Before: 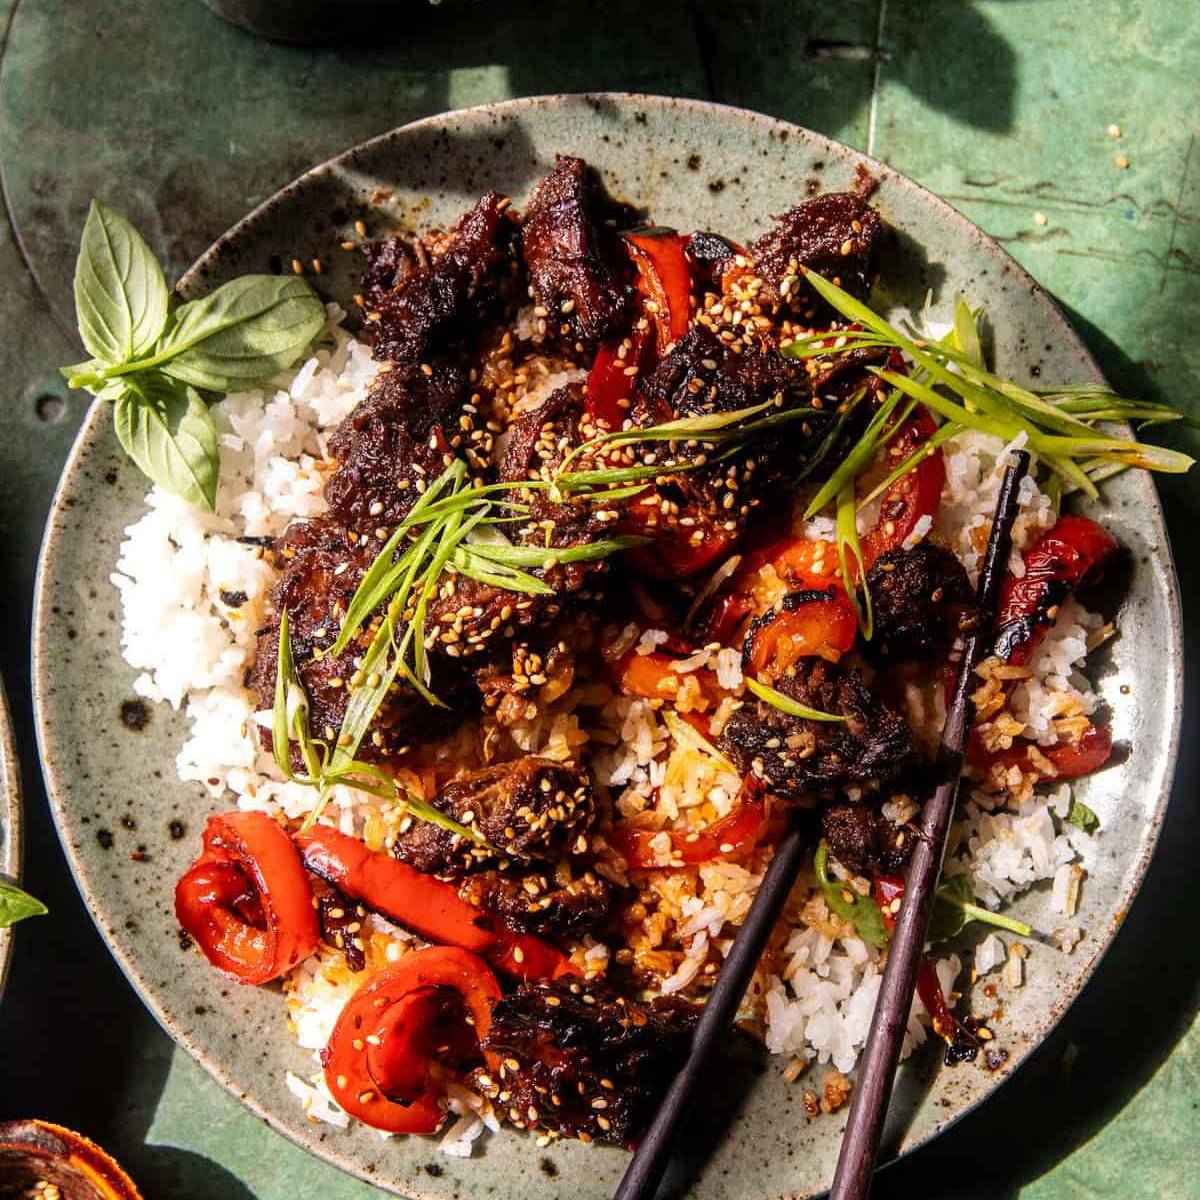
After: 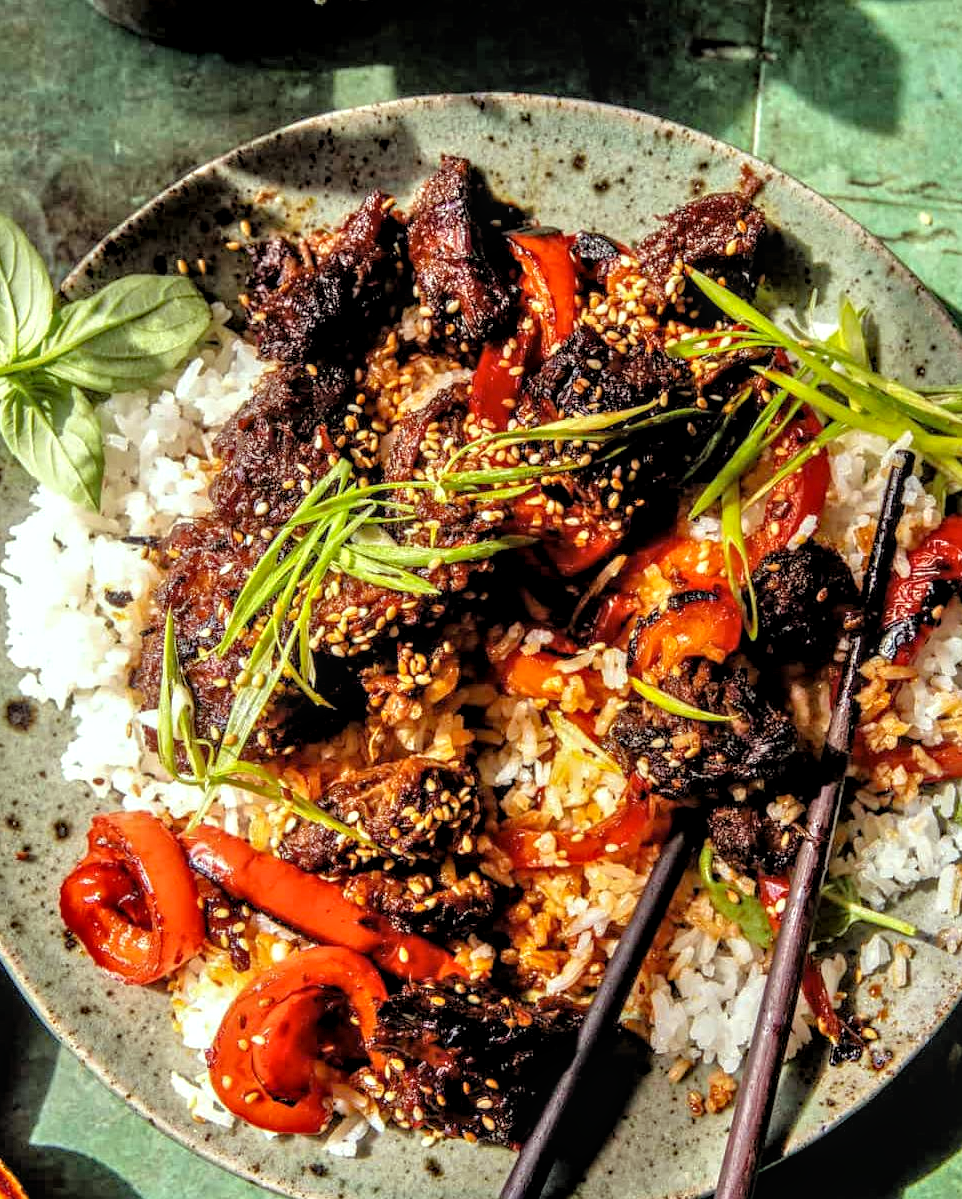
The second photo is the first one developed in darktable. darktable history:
crop and rotate: left 9.597%, right 10.195%
levels: levels [0.026, 0.507, 0.987]
local contrast: on, module defaults
color correction: highlights a* -8, highlights b* 3.1
tone equalizer: -7 EV 0.15 EV, -6 EV 0.6 EV, -5 EV 1.15 EV, -4 EV 1.33 EV, -3 EV 1.15 EV, -2 EV 0.6 EV, -1 EV 0.15 EV, mask exposure compensation -0.5 EV
